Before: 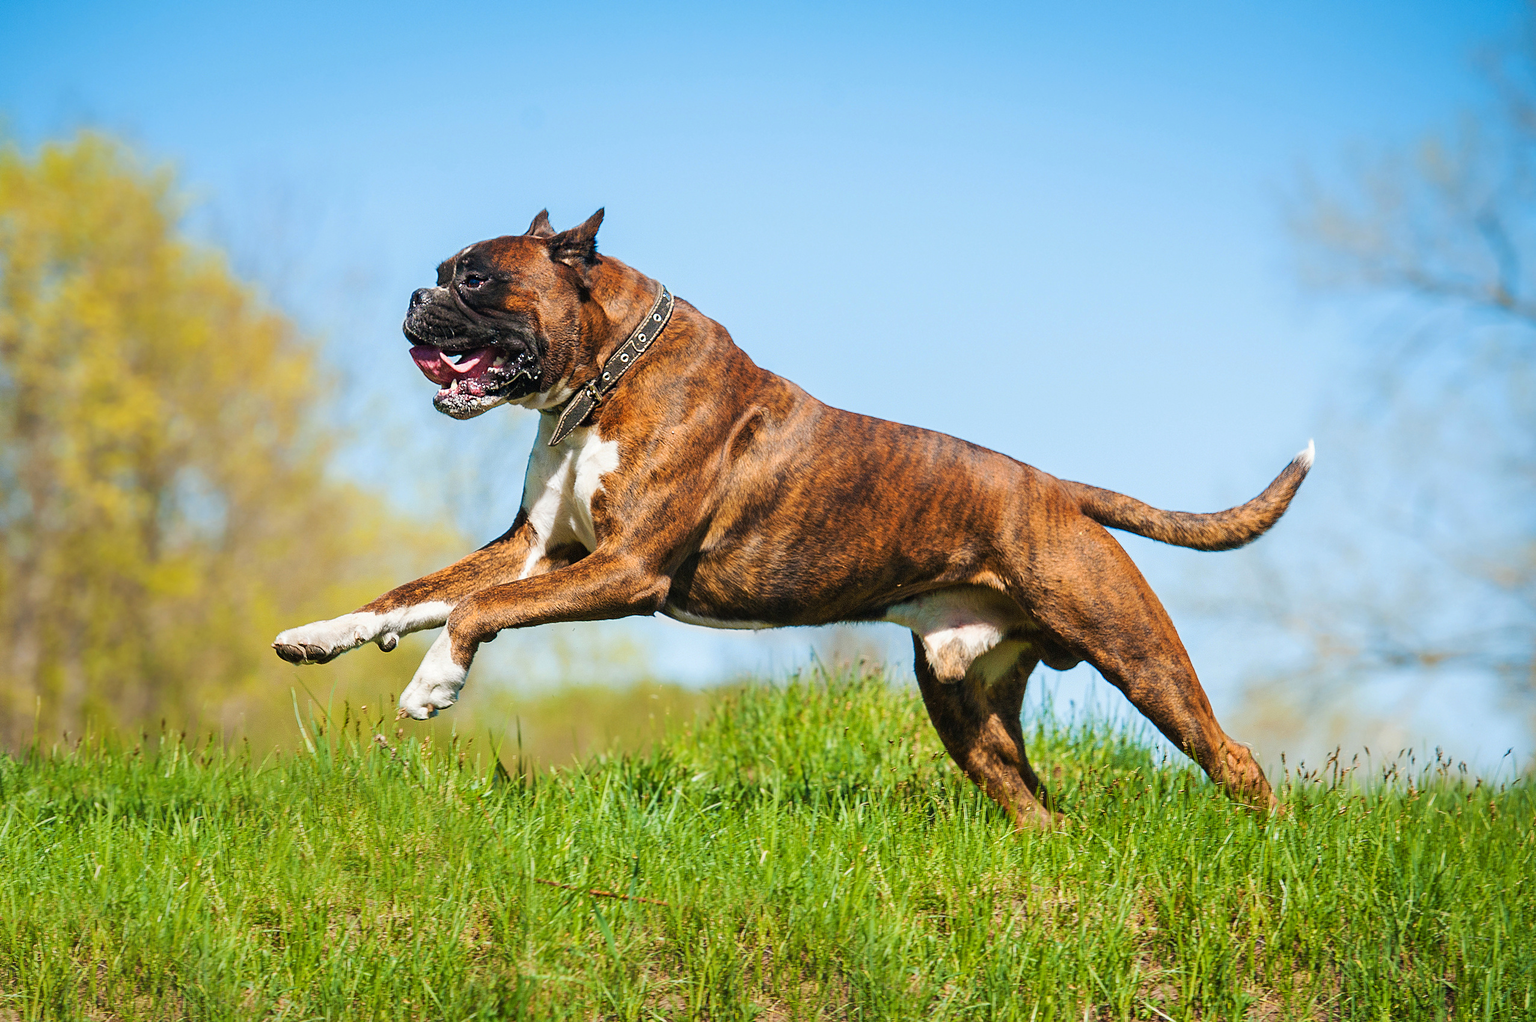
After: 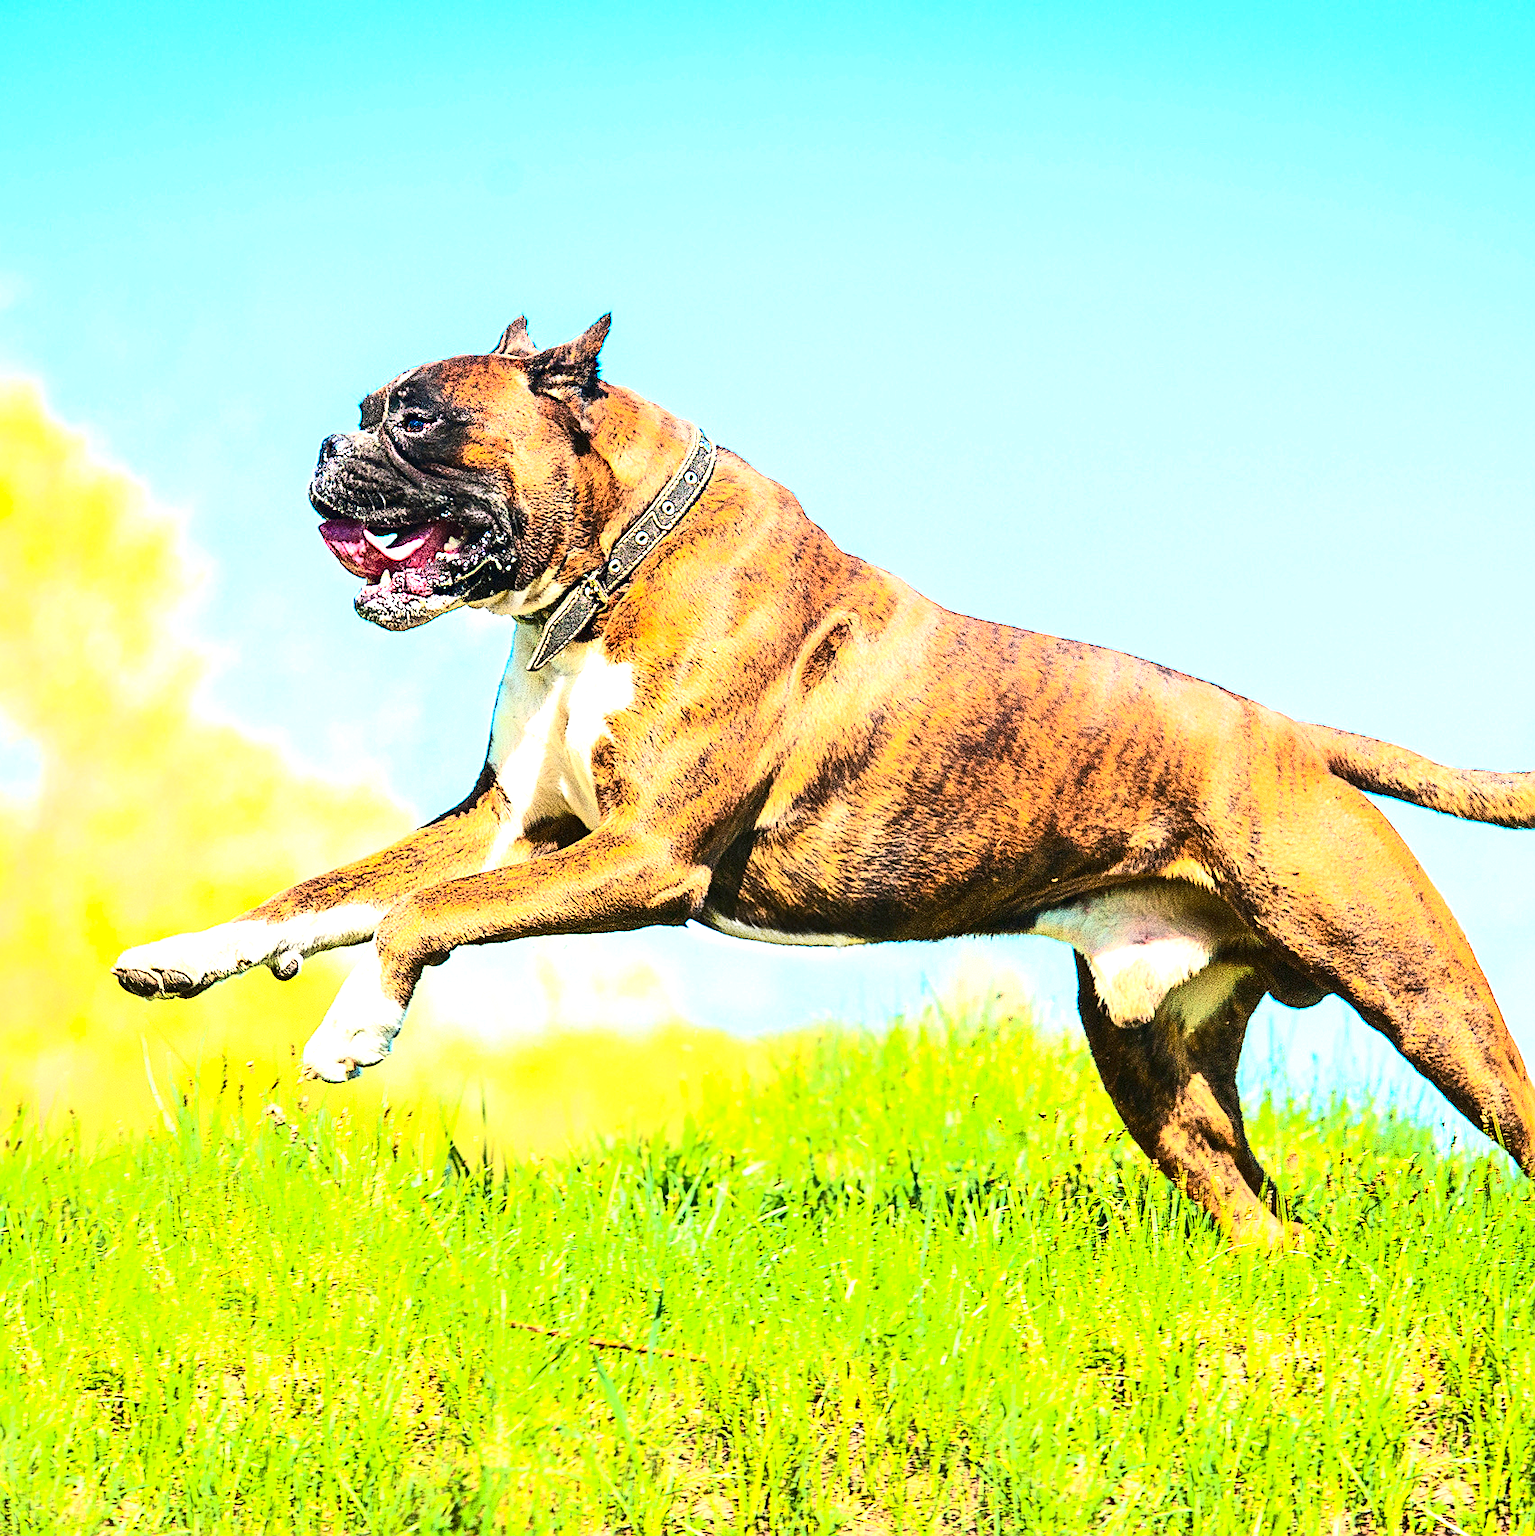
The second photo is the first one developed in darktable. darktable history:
tone equalizer: on, module defaults
crop and rotate: left 12.899%, right 20.605%
exposure: black level correction 0, exposure 1.498 EV, compensate highlight preservation false
contrast brightness saturation: contrast 0.396, brightness 0.108, saturation 0.21
sharpen: on, module defaults
